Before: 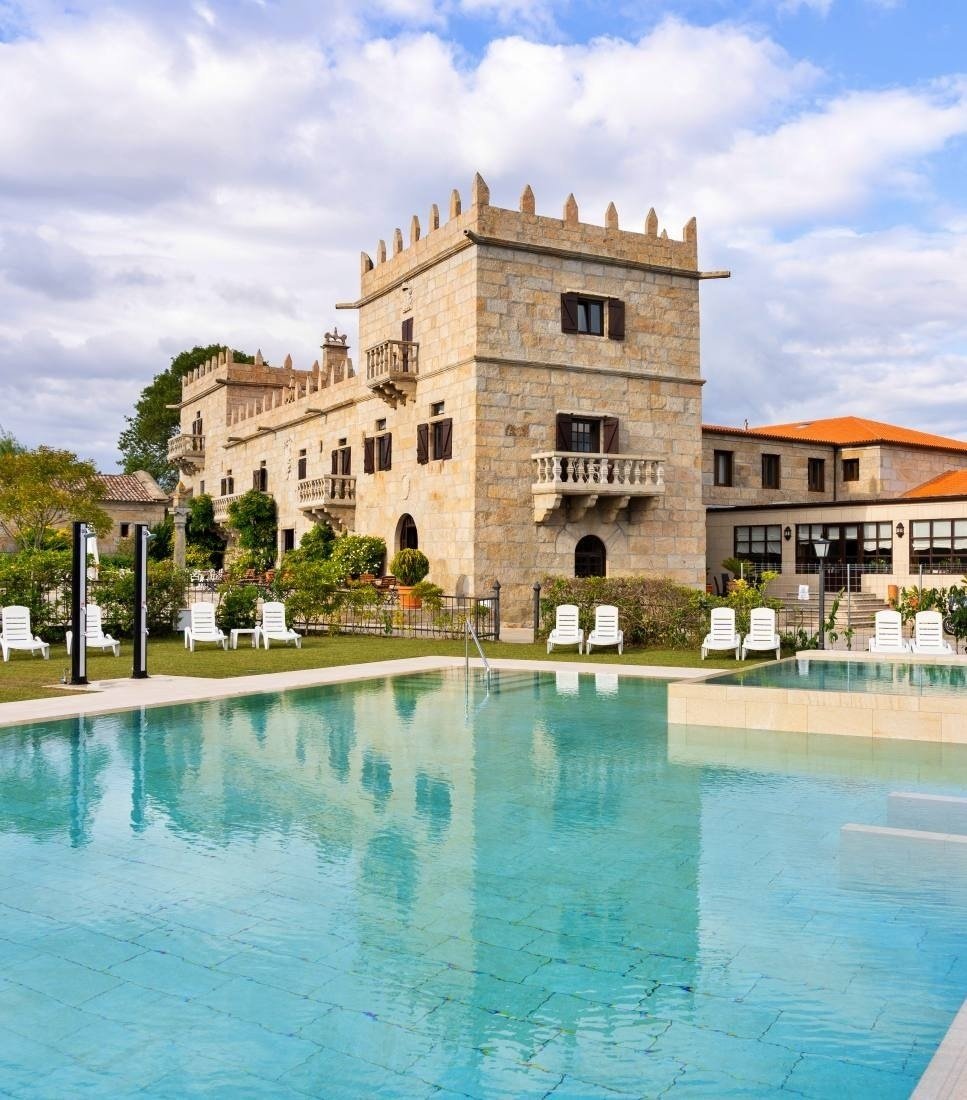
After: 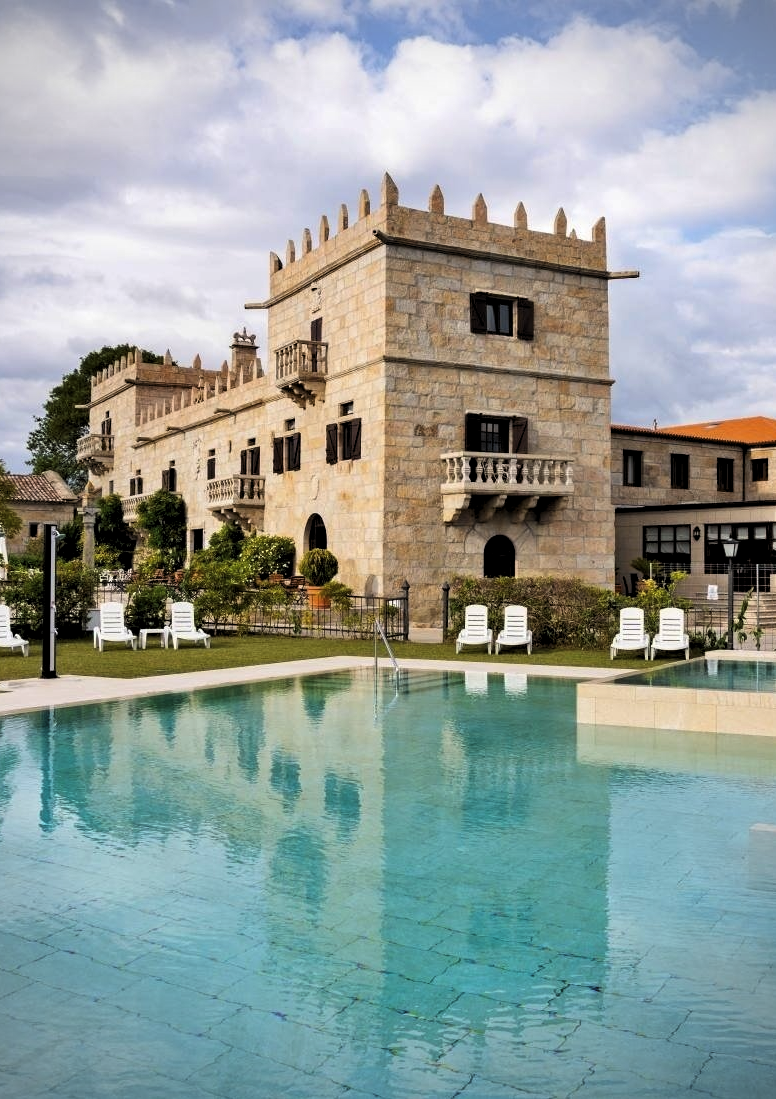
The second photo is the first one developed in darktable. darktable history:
crop and rotate: left 9.501%, right 10.25%
vignetting: fall-off radius 45.71%
levels: levels [0.116, 0.574, 1]
